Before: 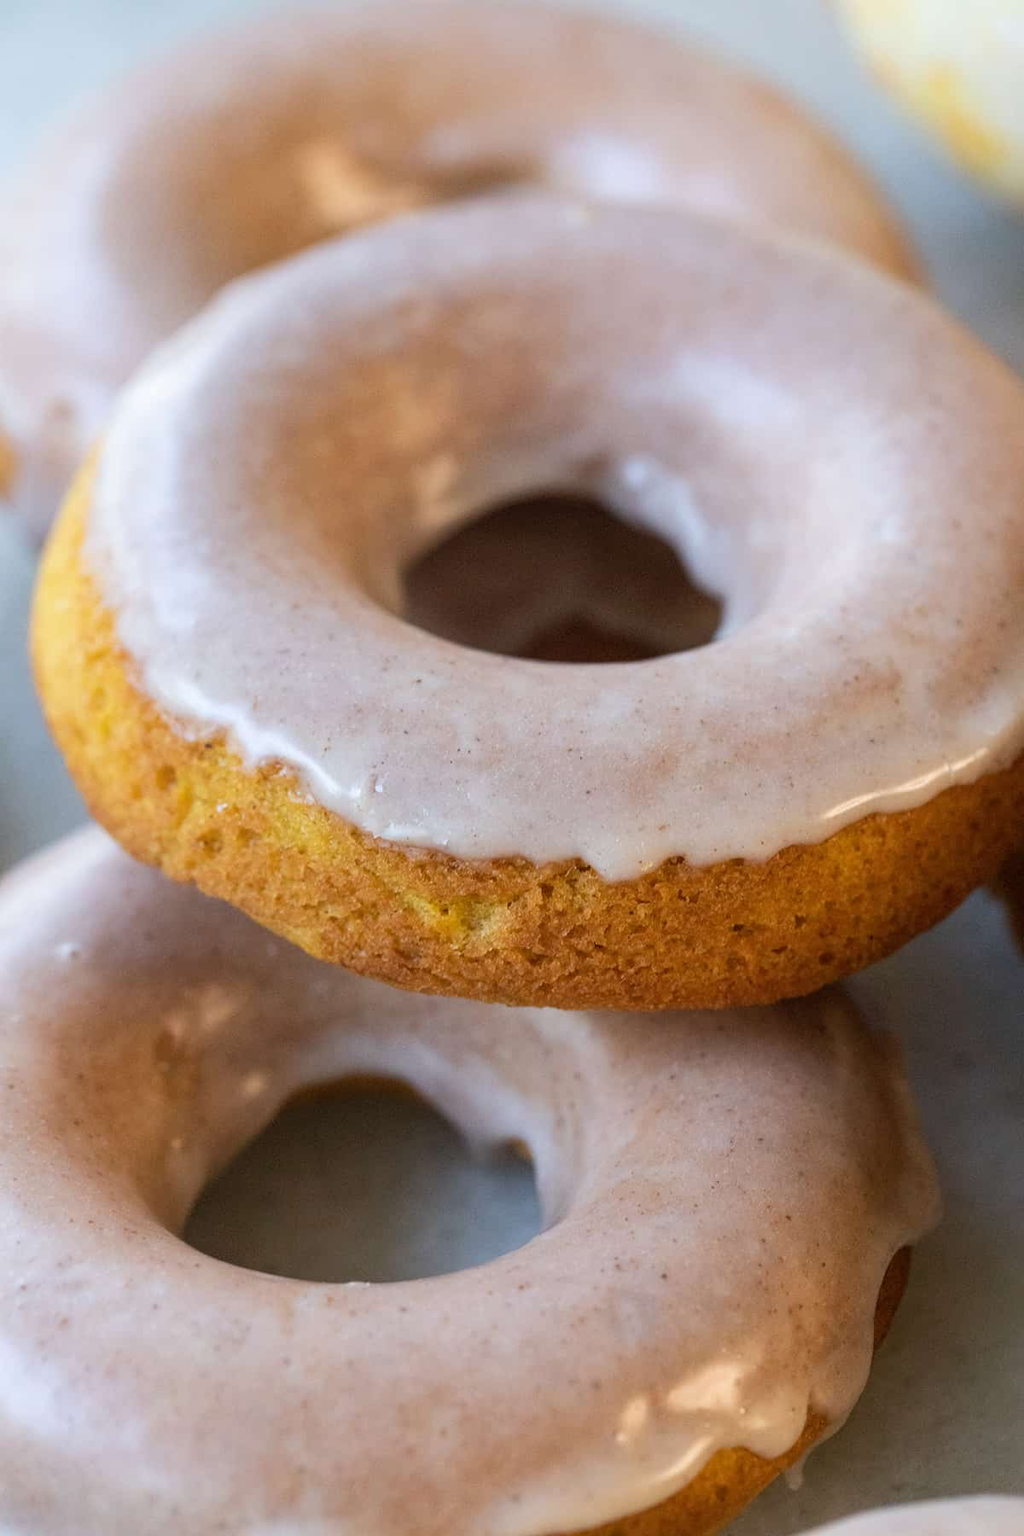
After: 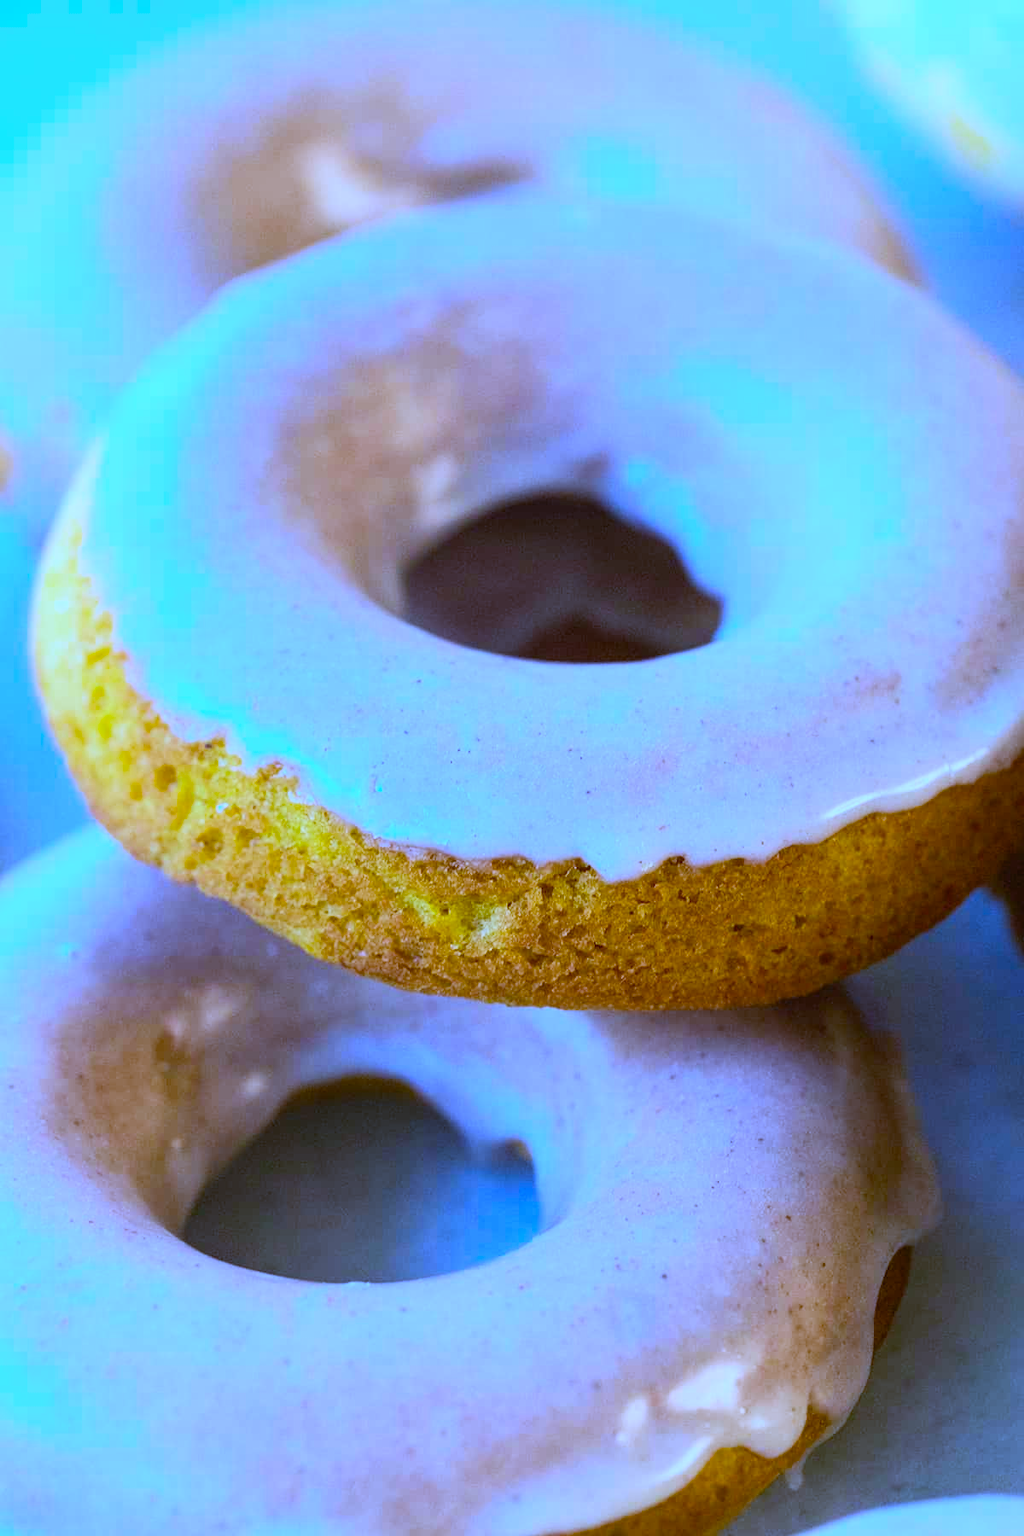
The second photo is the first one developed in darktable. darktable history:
color balance rgb: perceptual saturation grading › global saturation 30%, global vibrance 20%
white balance: red 0.766, blue 1.537
contrast brightness saturation: contrast 0.2, brightness 0.16, saturation 0.22
